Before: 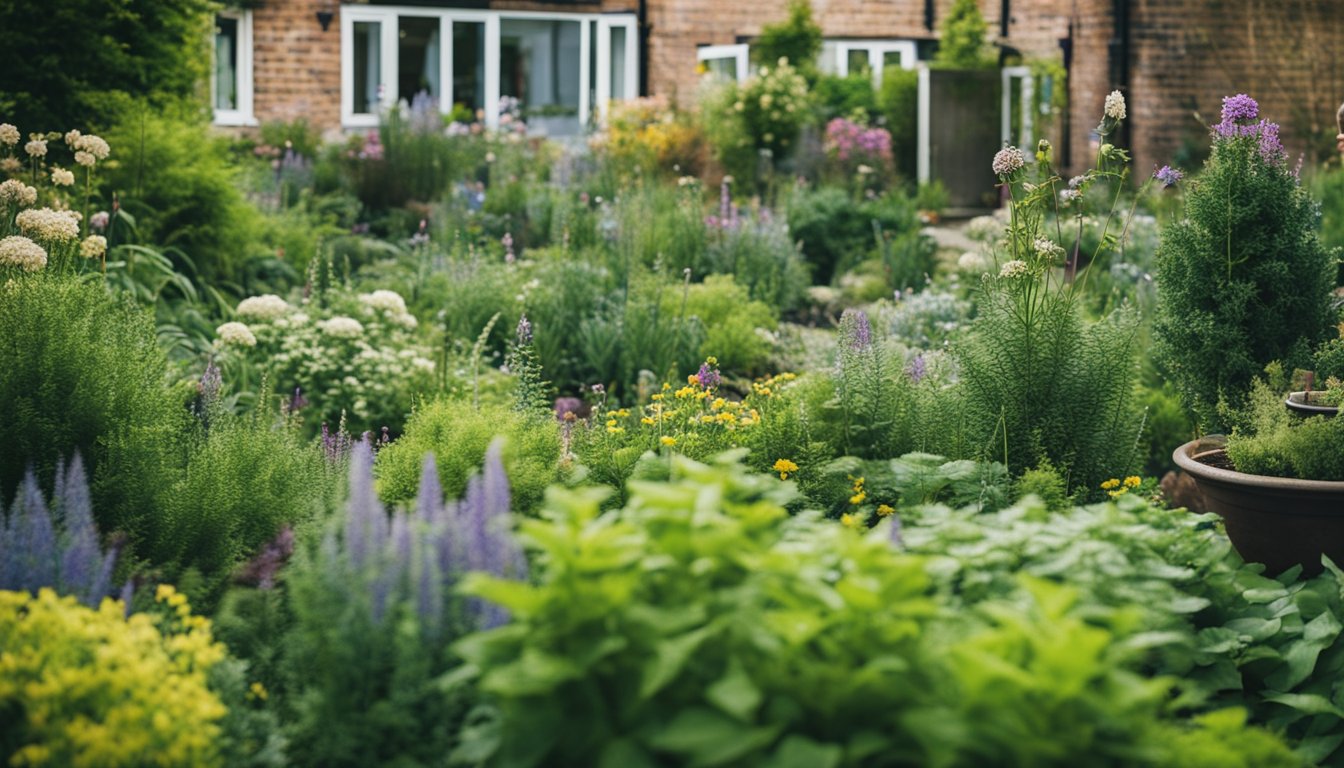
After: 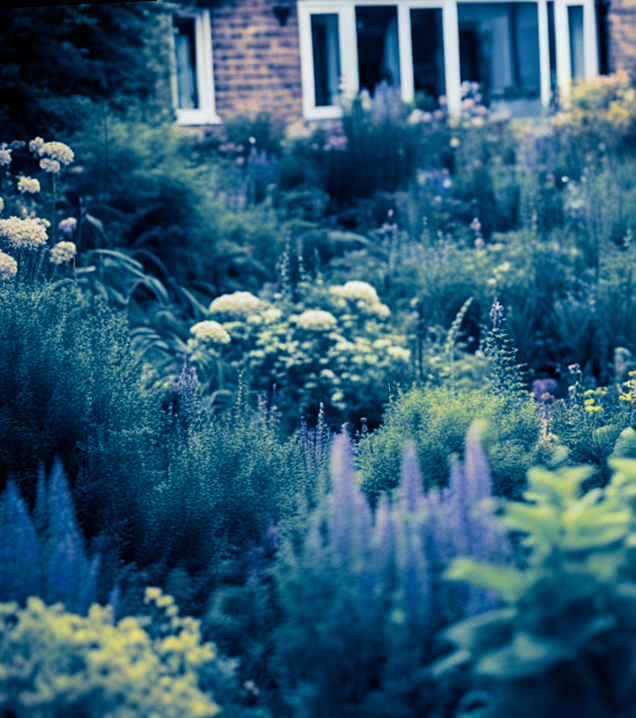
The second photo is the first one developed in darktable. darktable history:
rotate and perspective: rotation -3°, crop left 0.031, crop right 0.968, crop top 0.07, crop bottom 0.93
exposure: black level correction 0.007, exposure 0.093 EV, compensate highlight preservation false
crop and rotate: left 0%, top 0%, right 50.845%
white balance: red 0.986, blue 1.01
split-toning: shadows › hue 226.8°, shadows › saturation 1, highlights › saturation 0, balance -61.41
